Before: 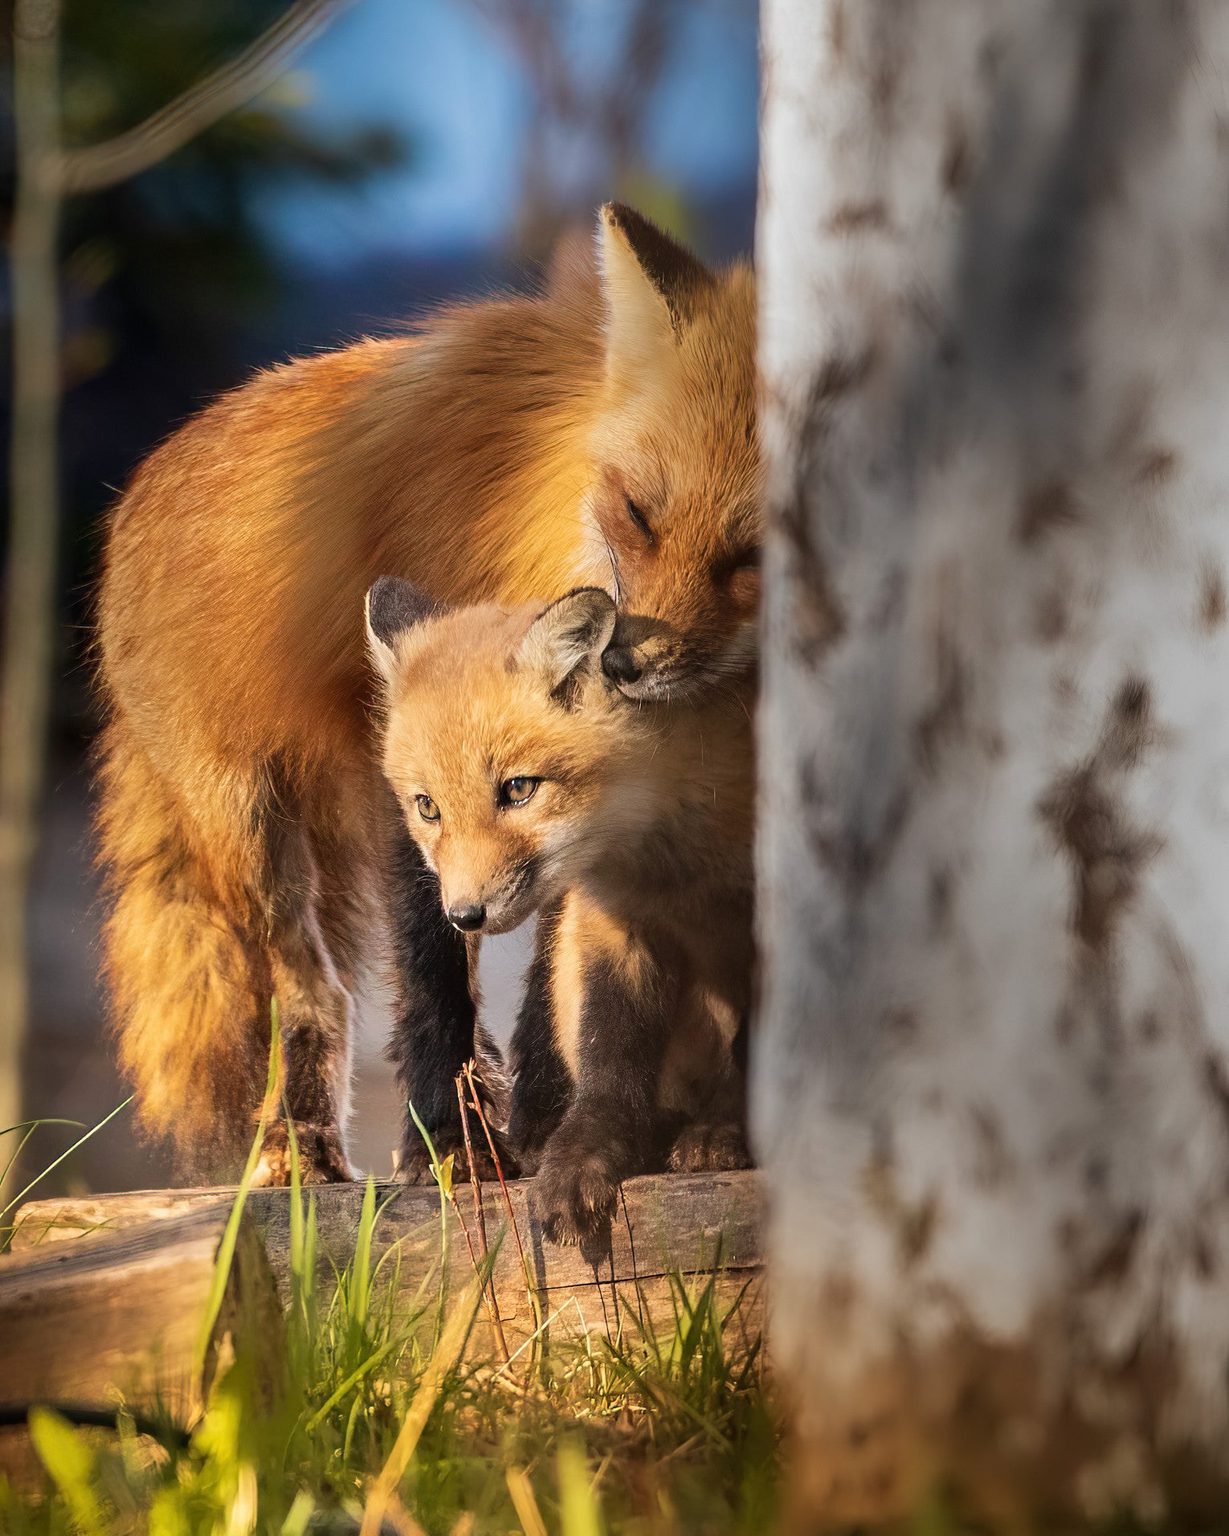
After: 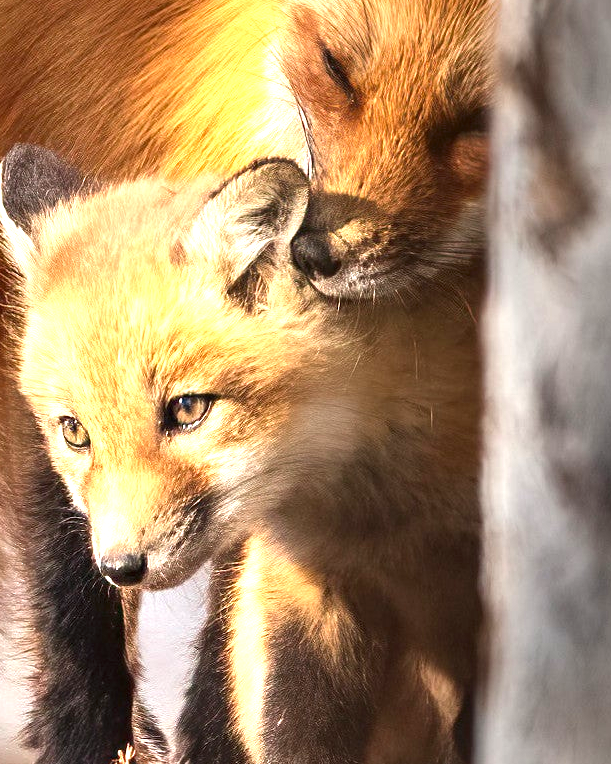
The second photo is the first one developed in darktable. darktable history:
contrast brightness saturation: brightness -0.09
exposure: black level correction 0, exposure 1.2 EV, compensate highlight preservation false
crop: left 30%, top 30%, right 30%, bottom 30%
